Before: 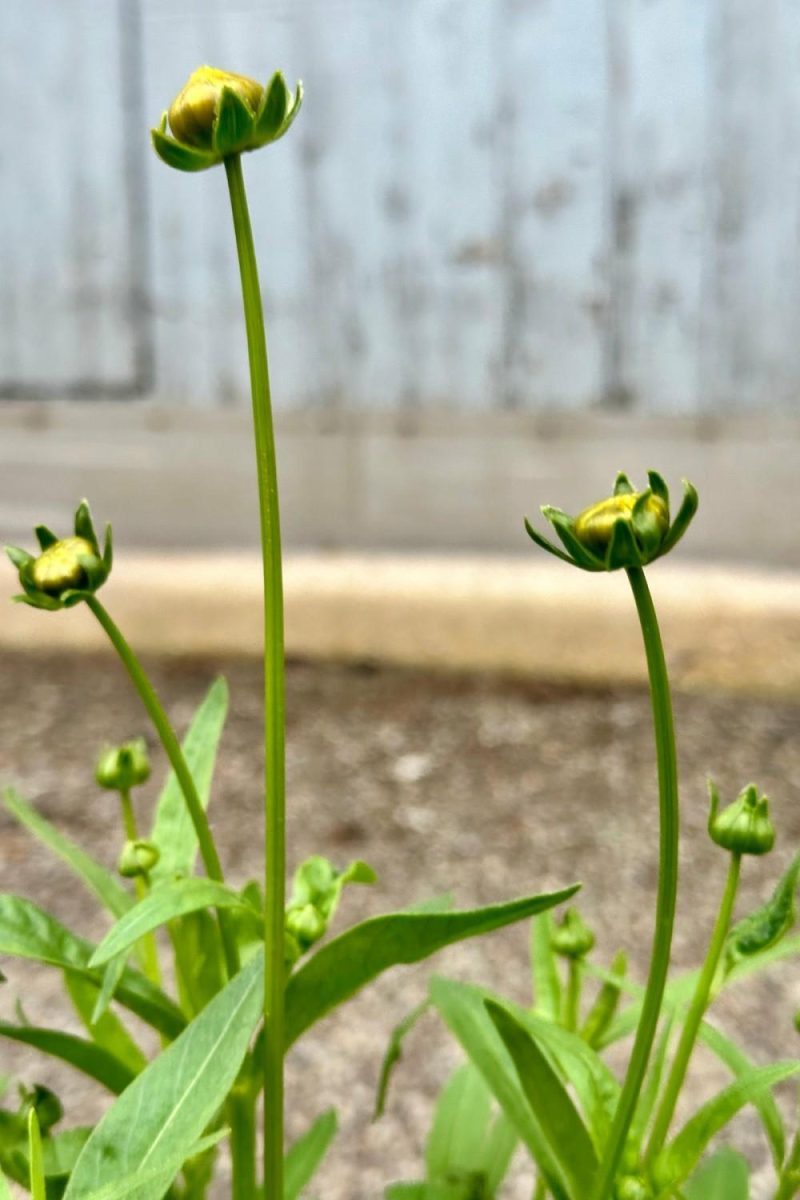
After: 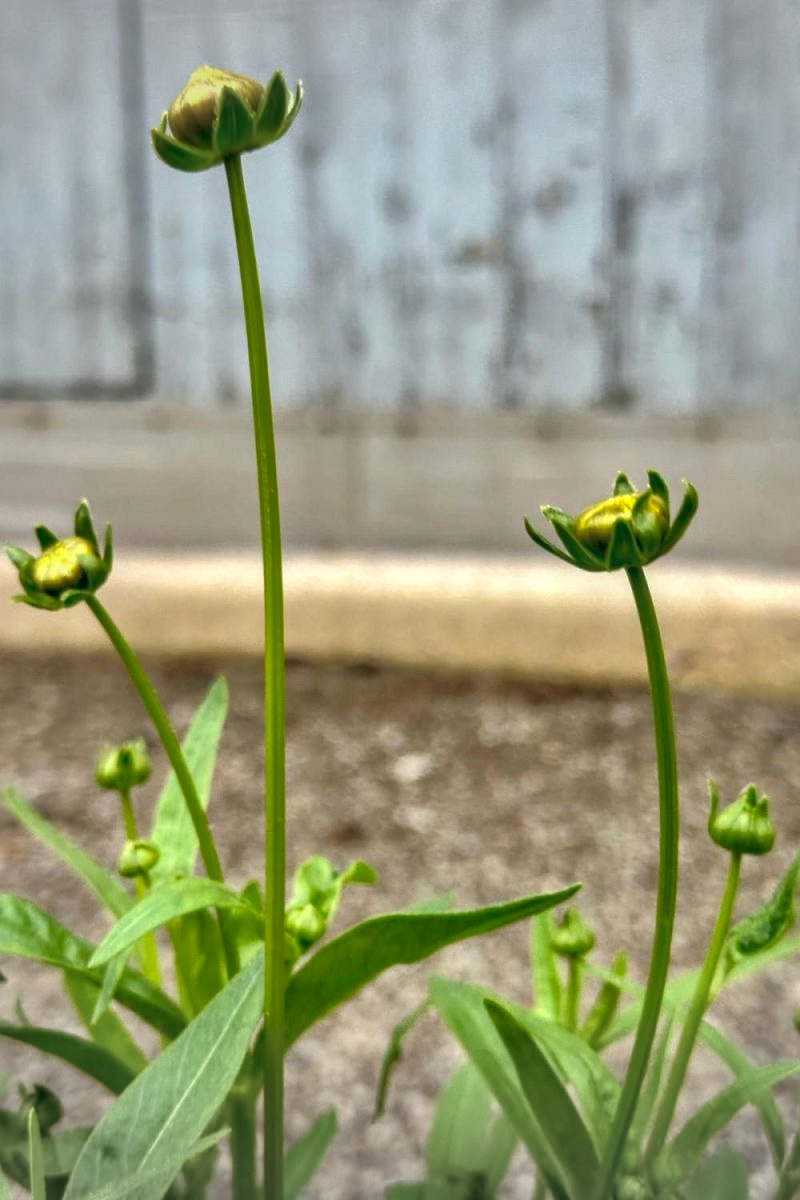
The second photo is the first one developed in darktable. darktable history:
local contrast: on, module defaults
vignetting: fall-off start 100%, brightness -0.282, width/height ratio 1.31
shadows and highlights: on, module defaults
